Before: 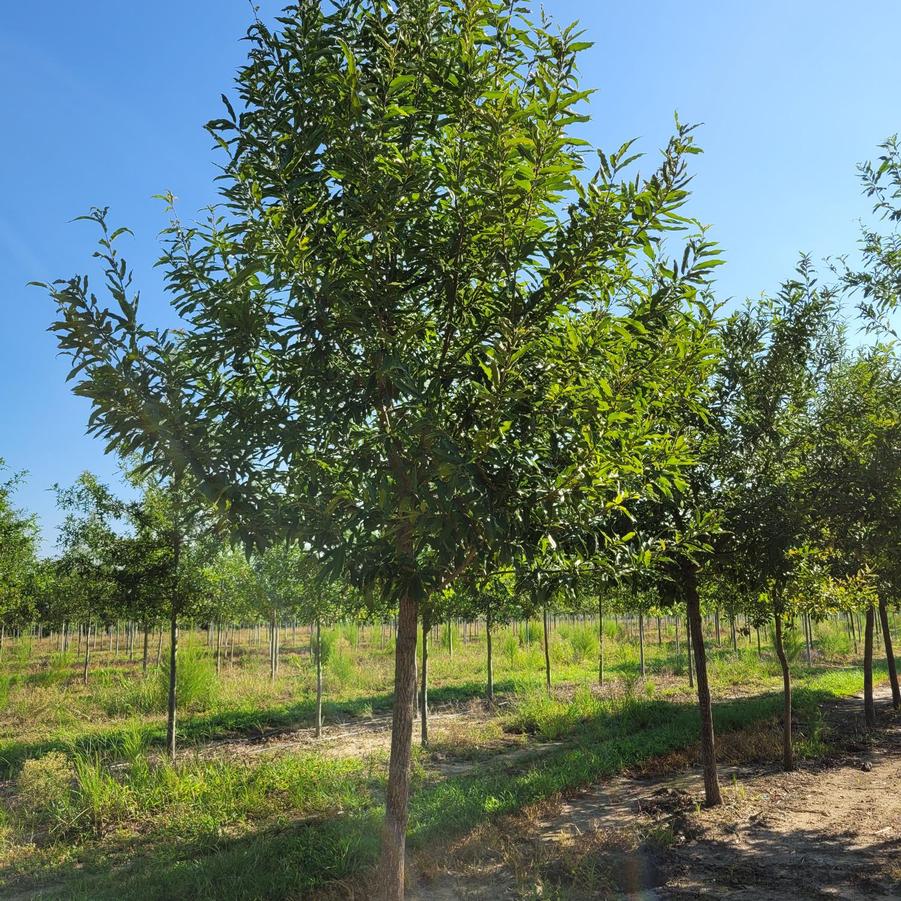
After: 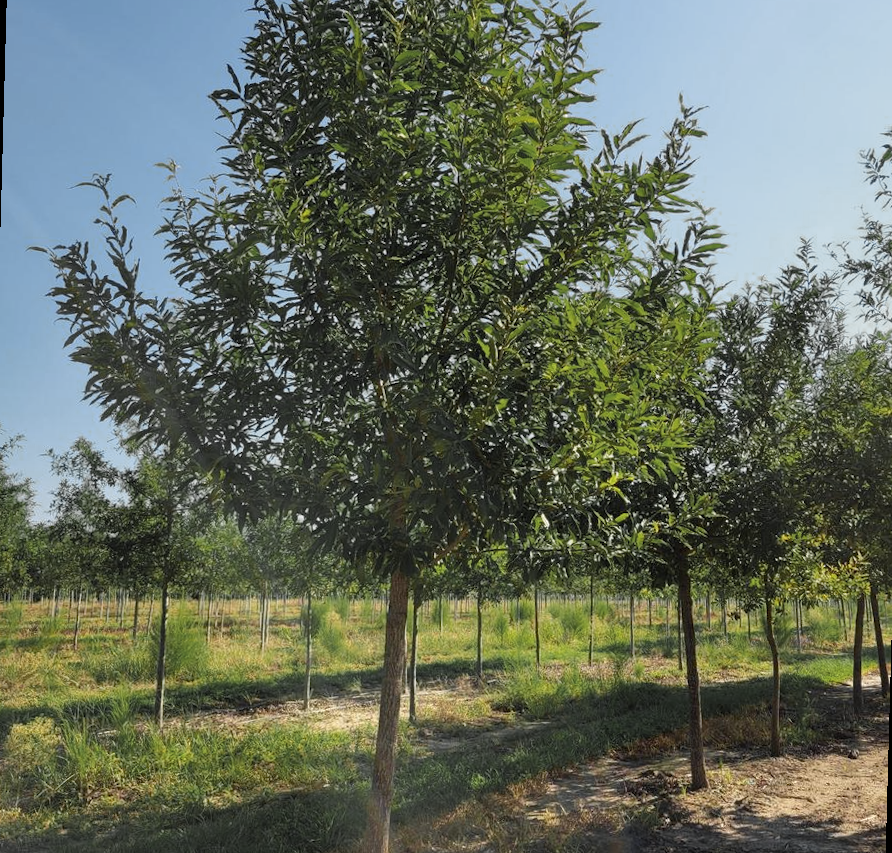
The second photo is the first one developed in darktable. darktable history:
color zones: curves: ch0 [(0.035, 0.242) (0.25, 0.5) (0.384, 0.214) (0.488, 0.255) (0.75, 0.5)]; ch1 [(0.063, 0.379) (0.25, 0.5) (0.354, 0.201) (0.489, 0.085) (0.729, 0.271)]; ch2 [(0.25, 0.5) (0.38, 0.517) (0.442, 0.51) (0.735, 0.456)]
rotate and perspective: rotation 1.57°, crop left 0.018, crop right 0.982, crop top 0.039, crop bottom 0.961
